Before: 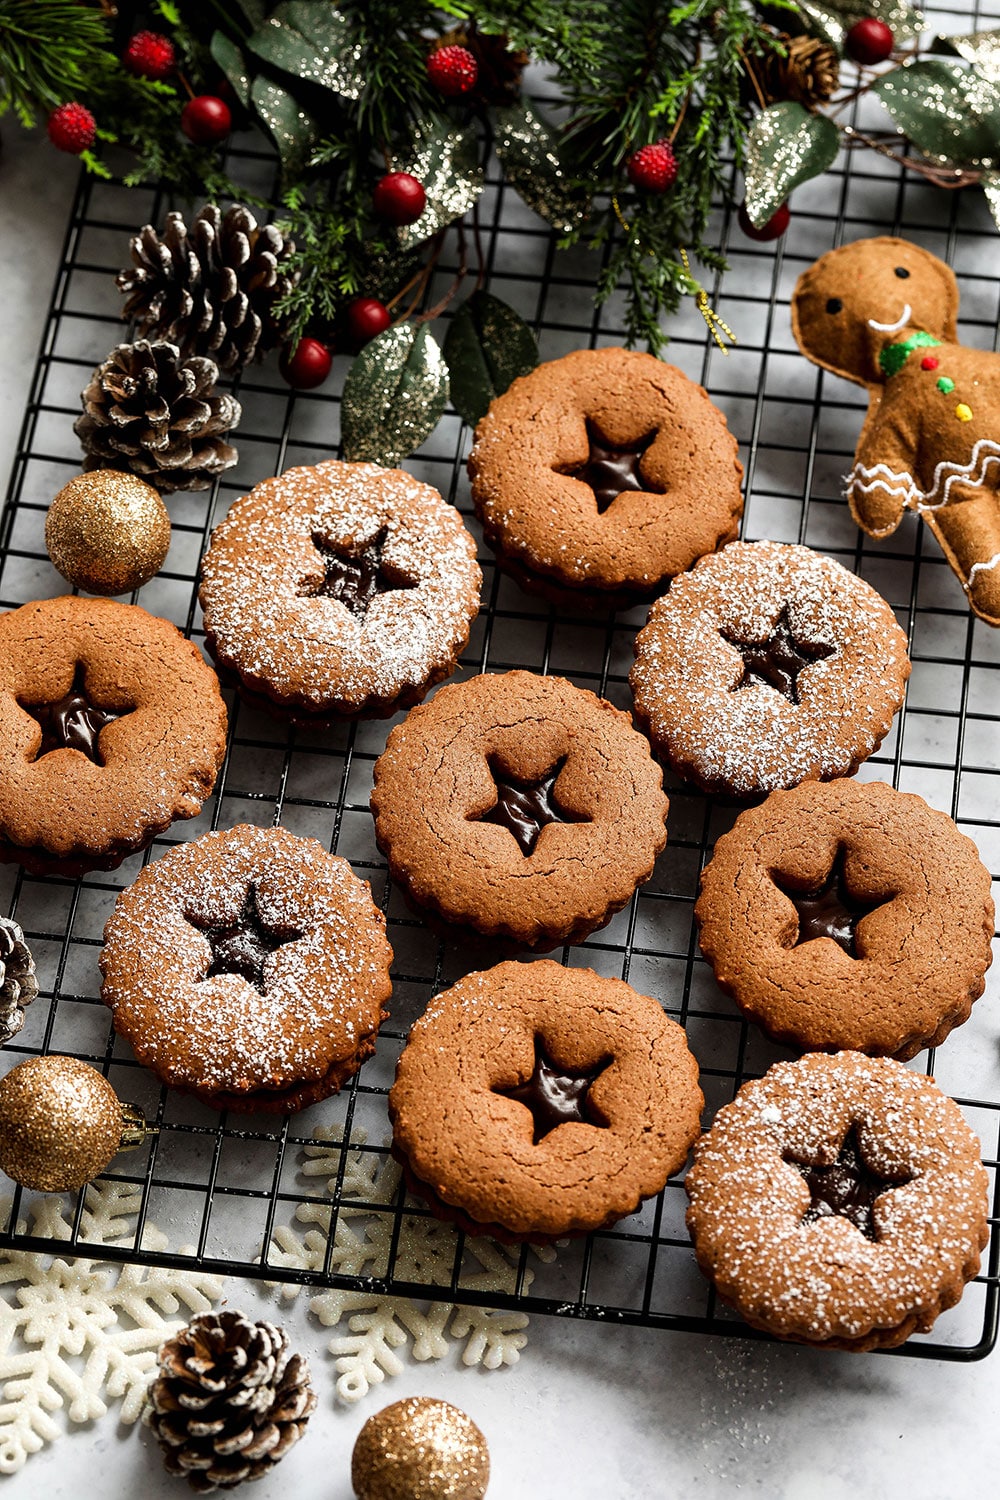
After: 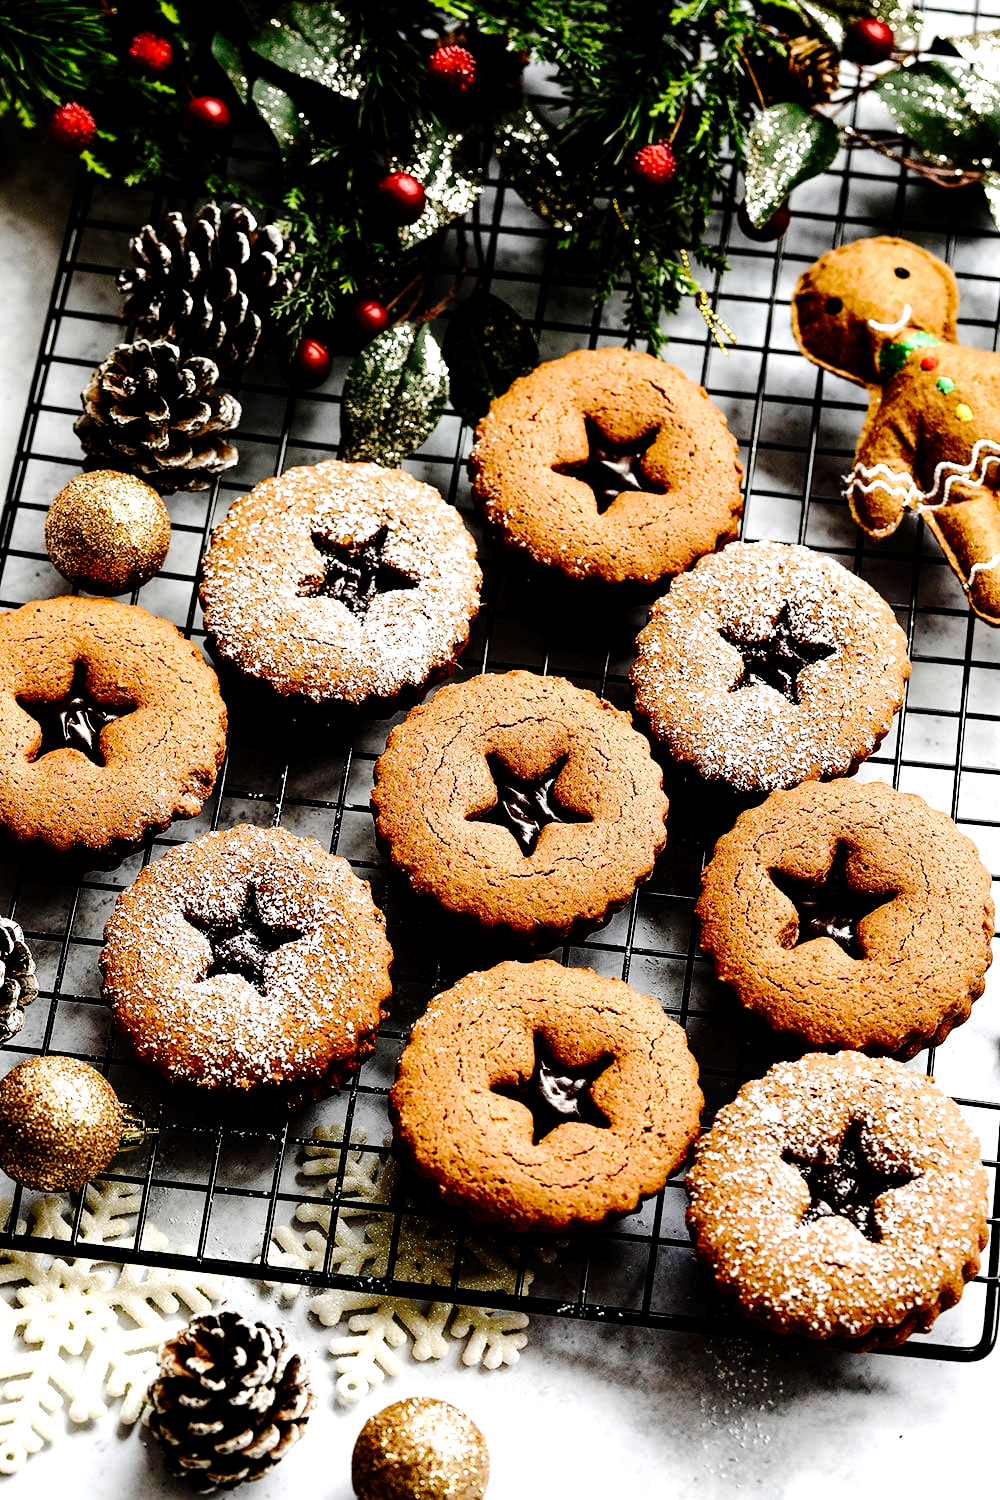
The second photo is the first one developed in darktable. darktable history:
exposure: black level correction 0.01, exposure 0.014 EV, compensate highlight preservation false
haze removal: compatibility mode true, adaptive false
tone equalizer: -8 EV -0.75 EV, -7 EV -0.7 EV, -6 EV -0.6 EV, -5 EV -0.4 EV, -3 EV 0.4 EV, -2 EV 0.6 EV, -1 EV 0.7 EV, +0 EV 0.75 EV, edges refinement/feathering 500, mask exposure compensation -1.57 EV, preserve details no
tone curve: curves: ch0 [(0, 0) (0.003, 0.013) (0.011, 0.012) (0.025, 0.011) (0.044, 0.016) (0.069, 0.029) (0.1, 0.045) (0.136, 0.074) (0.177, 0.123) (0.224, 0.207) (0.277, 0.313) (0.335, 0.414) (0.399, 0.509) (0.468, 0.599) (0.543, 0.663) (0.623, 0.728) (0.709, 0.79) (0.801, 0.854) (0.898, 0.925) (1, 1)], preserve colors none
